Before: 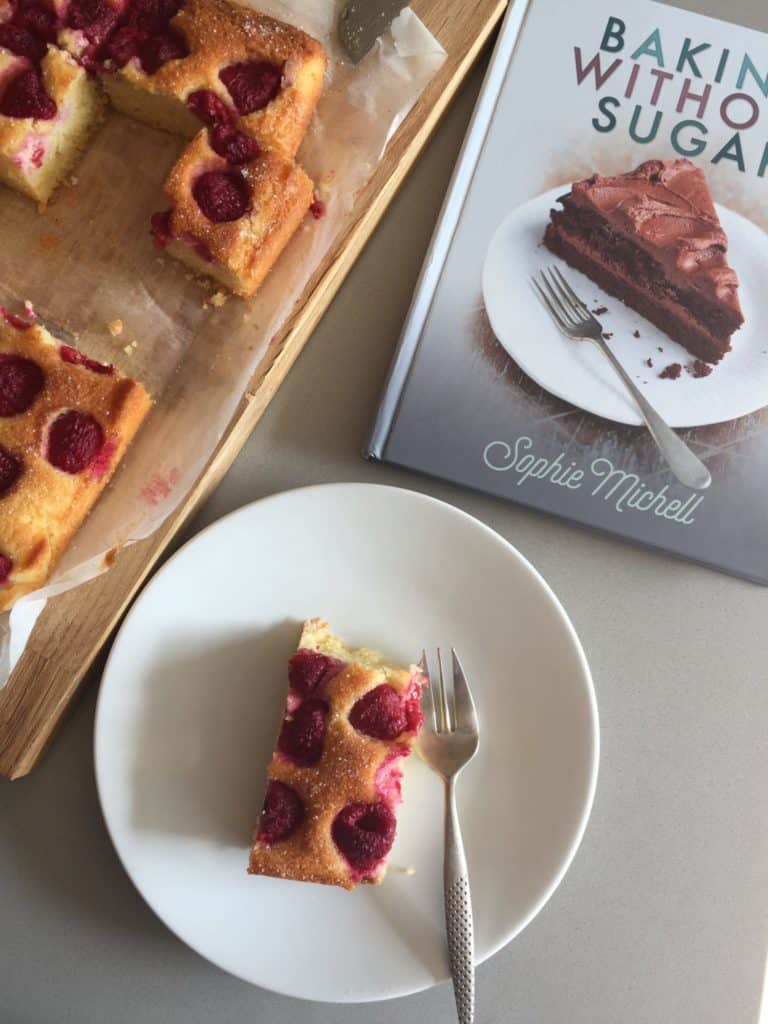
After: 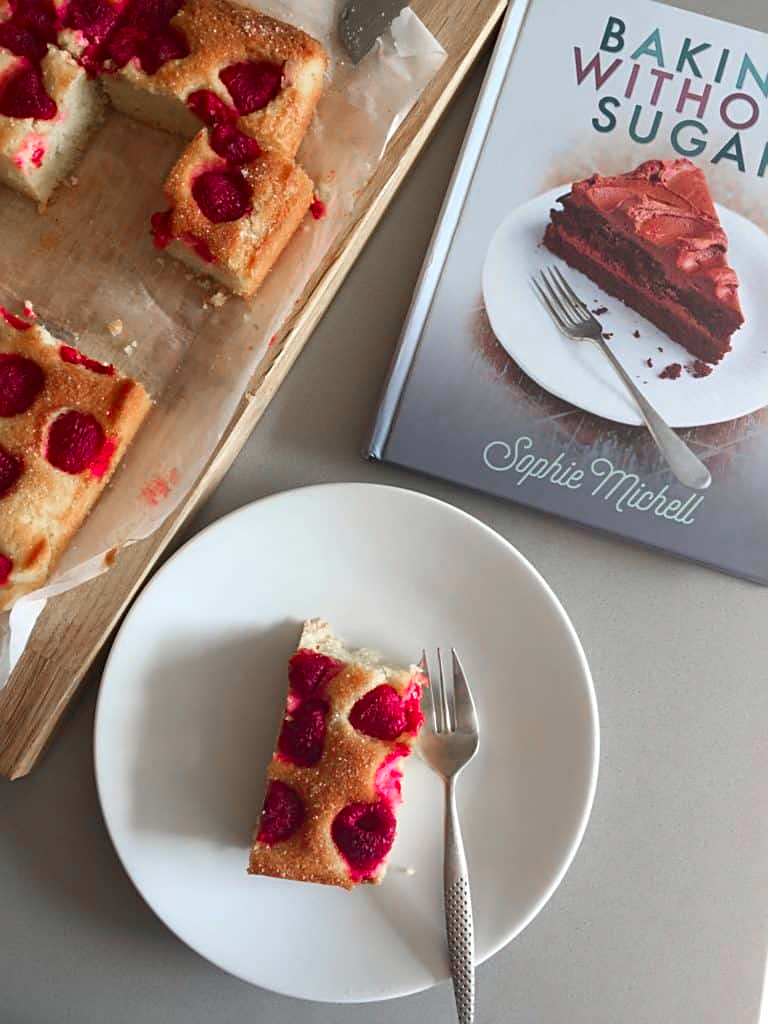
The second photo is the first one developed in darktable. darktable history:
color zones: curves: ch1 [(0, 0.708) (0.088, 0.648) (0.245, 0.187) (0.429, 0.326) (0.571, 0.498) (0.714, 0.5) (0.857, 0.5) (1, 0.708)]
sharpen: amount 0.478
color contrast: green-magenta contrast 1.2, blue-yellow contrast 1.2
